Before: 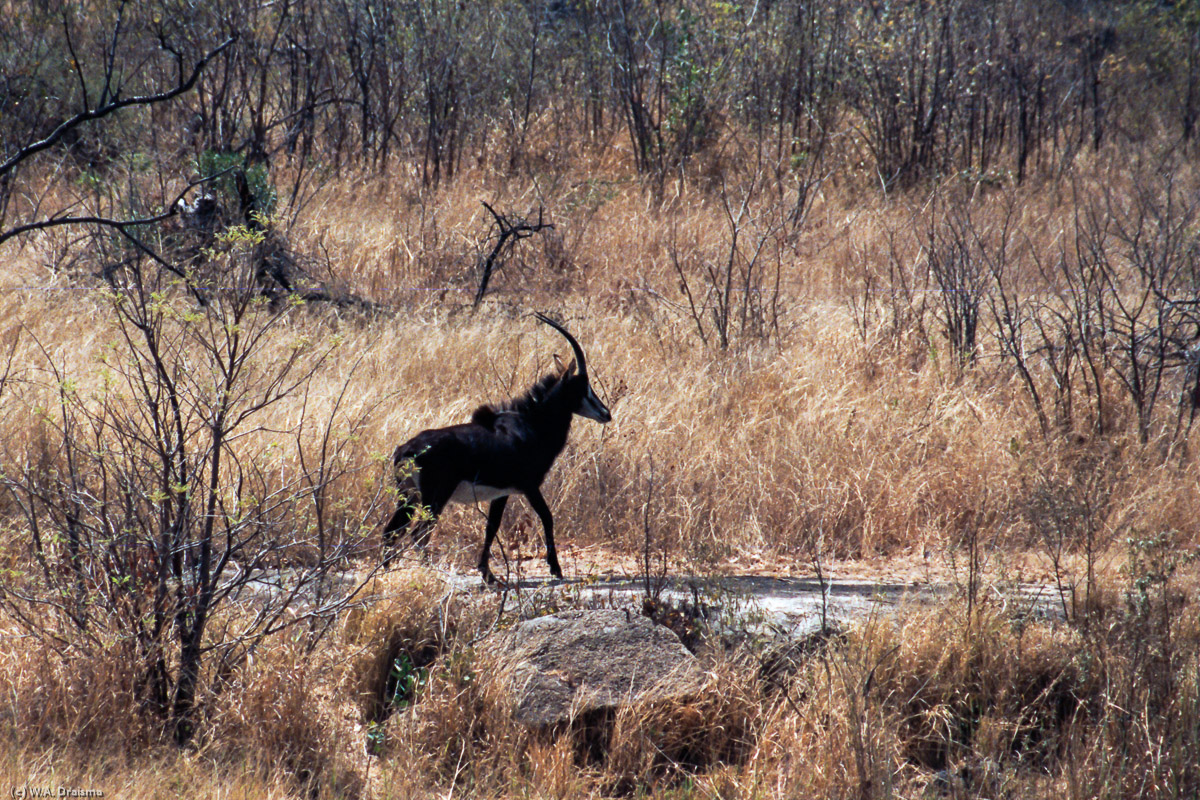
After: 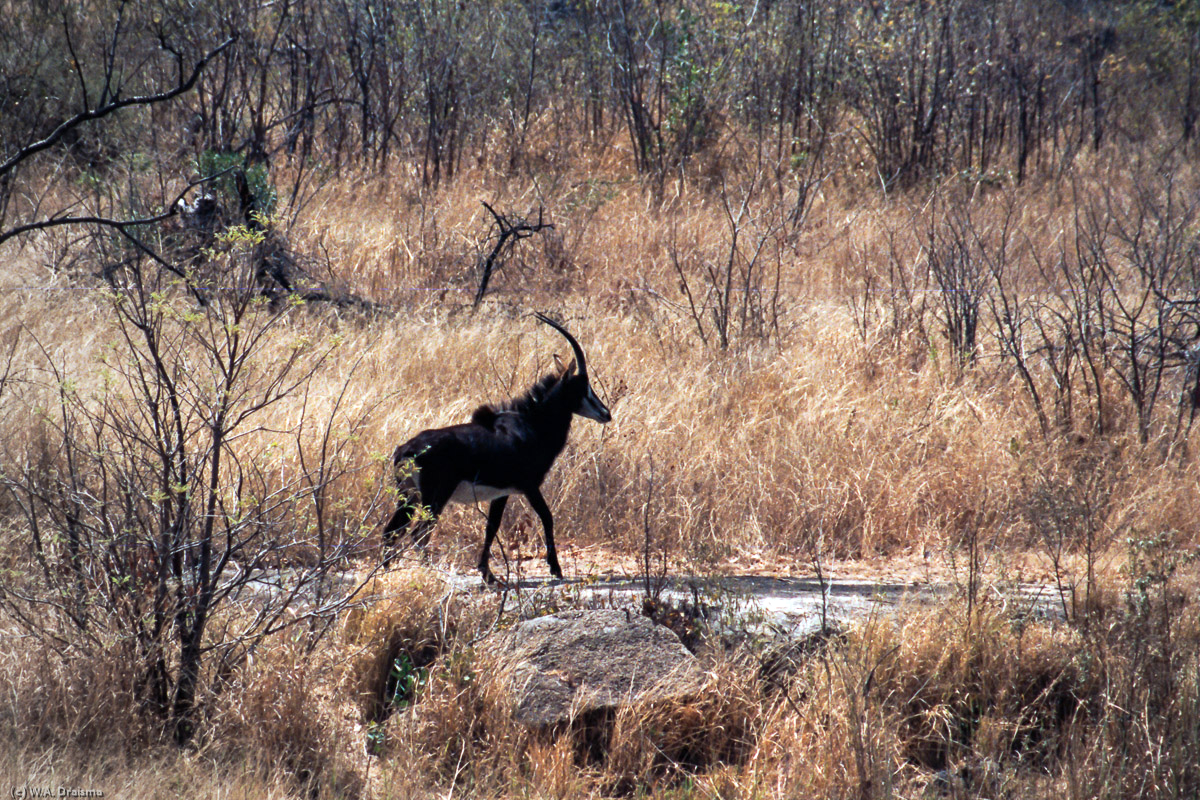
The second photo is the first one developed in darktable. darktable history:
exposure: exposure 0.203 EV, compensate exposure bias true, compensate highlight preservation false
vignetting: fall-off radius 61.09%, brightness -0.271, center (0.218, -0.24)
